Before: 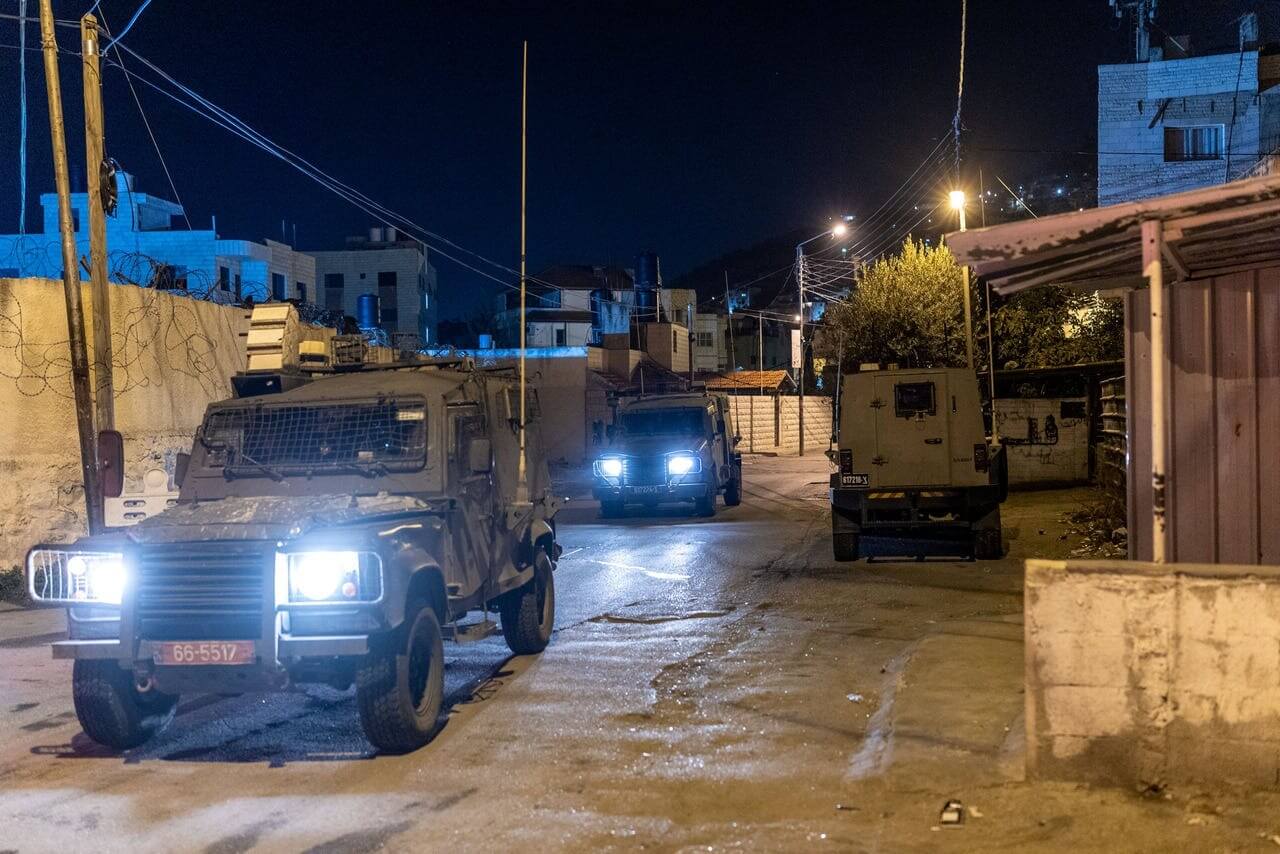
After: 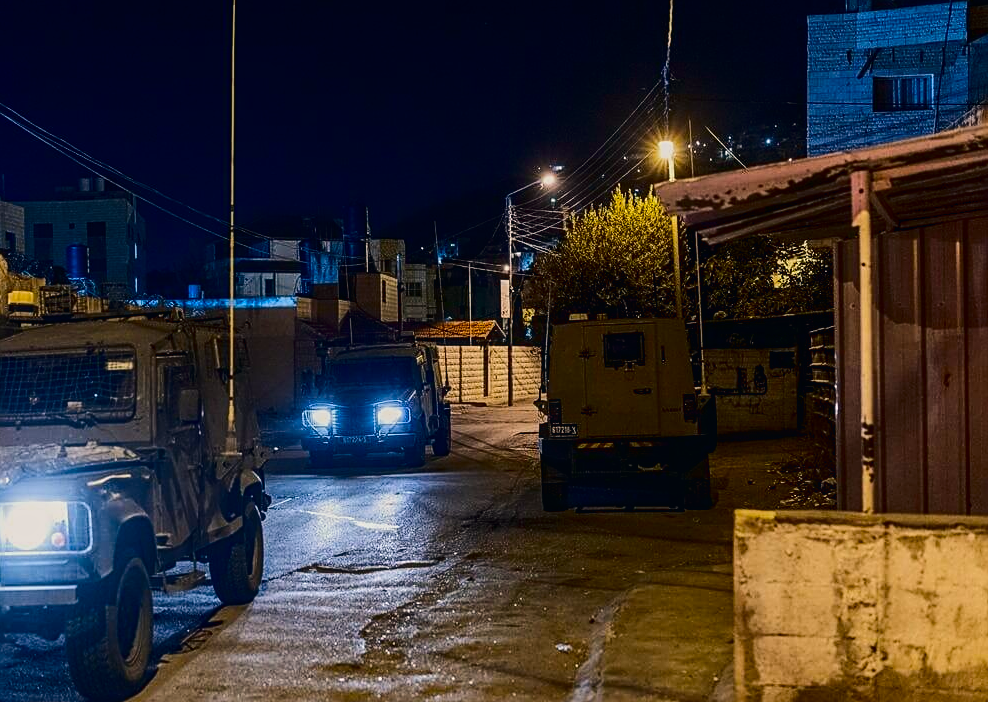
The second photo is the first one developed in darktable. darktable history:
local contrast: detail 109%
sharpen: on, module defaults
exposure: exposure -0.293 EV, compensate exposure bias true, compensate highlight preservation false
color correction: highlights a* 2.79, highlights b* 5.02, shadows a* -2.51, shadows b* -4.84, saturation 0.817
crop: left 22.802%, top 5.907%, bottom 11.869%
contrast brightness saturation: contrast 0.239, brightness -0.242, saturation 0.135
color balance rgb: power › chroma 0.273%, power › hue 63.26°, global offset › luminance 0.233%, perceptual saturation grading › global saturation 30.802%
base curve: curves: ch0 [(0, 0) (0.262, 0.32) (0.722, 0.705) (1, 1)]
